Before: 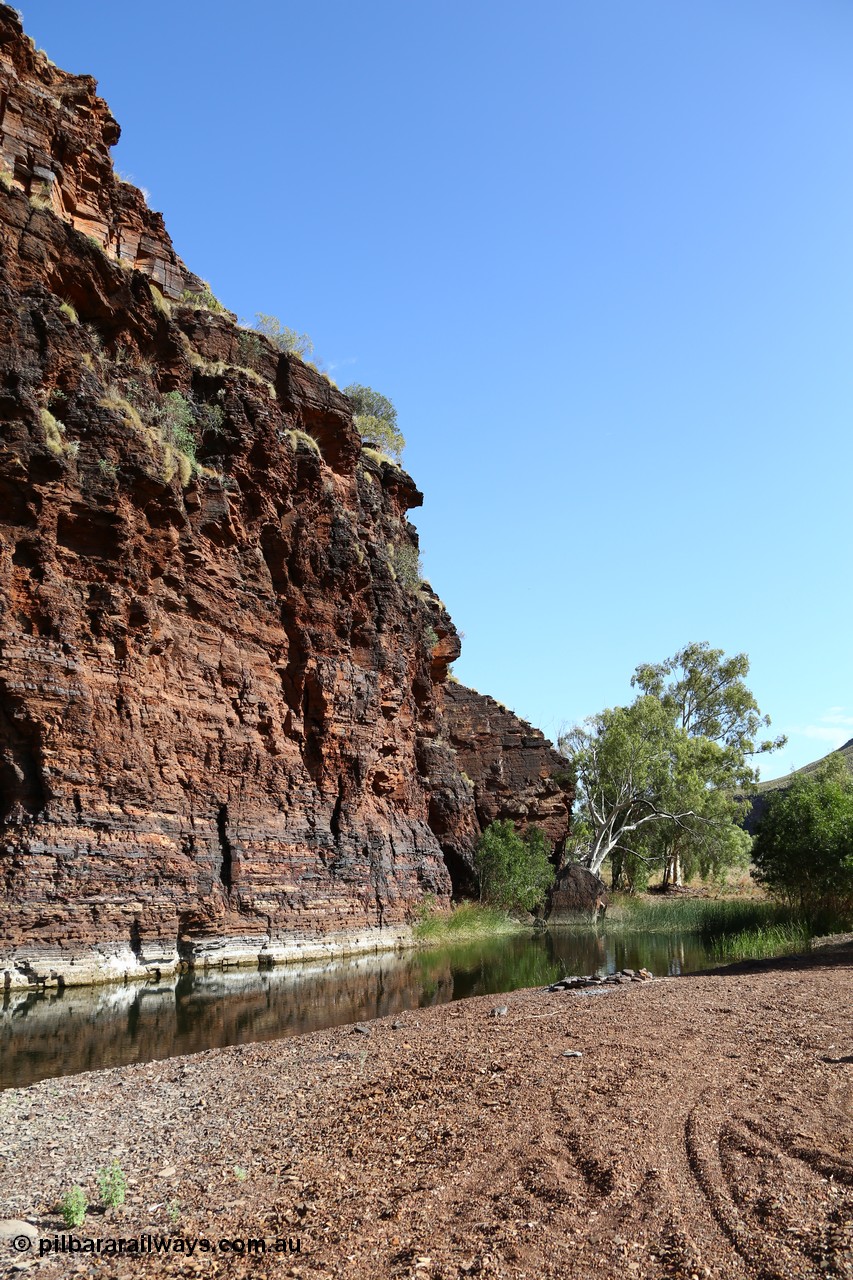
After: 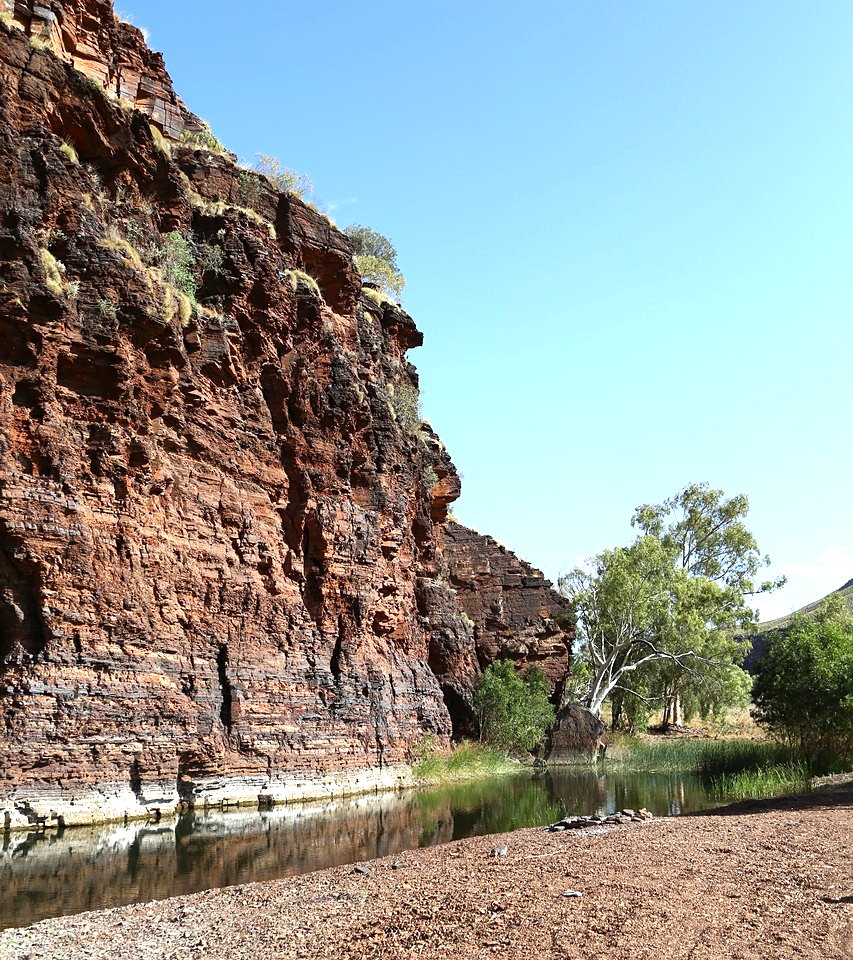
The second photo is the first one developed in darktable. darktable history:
sharpen: radius 1.272, amount 0.305, threshold 0
crop and rotate: top 12.5%, bottom 12.5%
exposure: exposure 0.6 EV, compensate highlight preservation false
